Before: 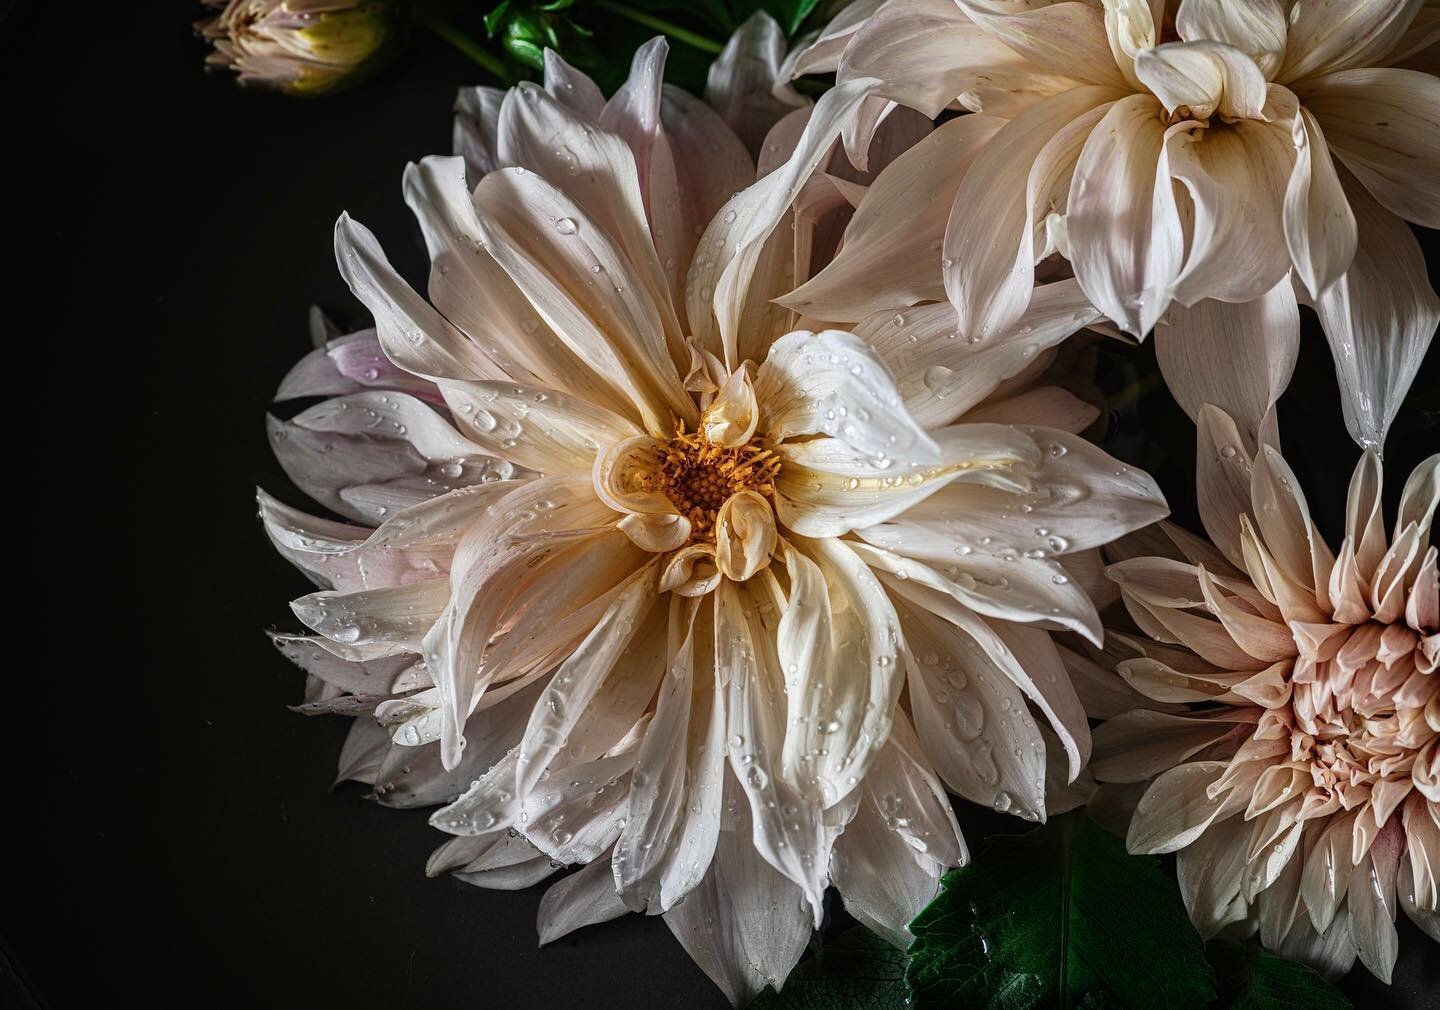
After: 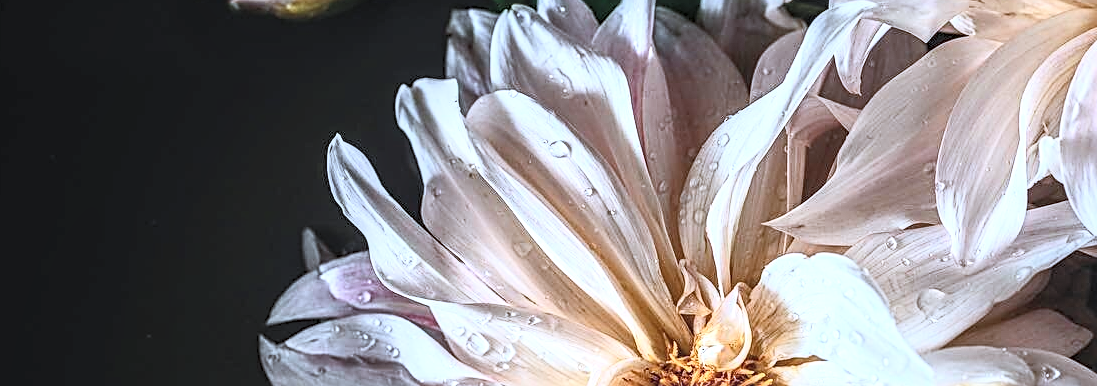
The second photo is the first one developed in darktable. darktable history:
sharpen: on, module defaults
exposure: exposure 0.163 EV, compensate highlight preservation false
contrast brightness saturation: contrast 0.376, brightness 0.536
local contrast: detail 130%
crop: left 0.509%, top 7.649%, right 23.276%, bottom 54.035%
color calibration: output R [1.063, -0.012, -0.003, 0], output B [-0.079, 0.047, 1, 0], illuminant same as pipeline (D50), adaptation XYZ, x 0.346, y 0.359, temperature 5010.29 K
color correction: highlights a* -9.6, highlights b* -21.05
